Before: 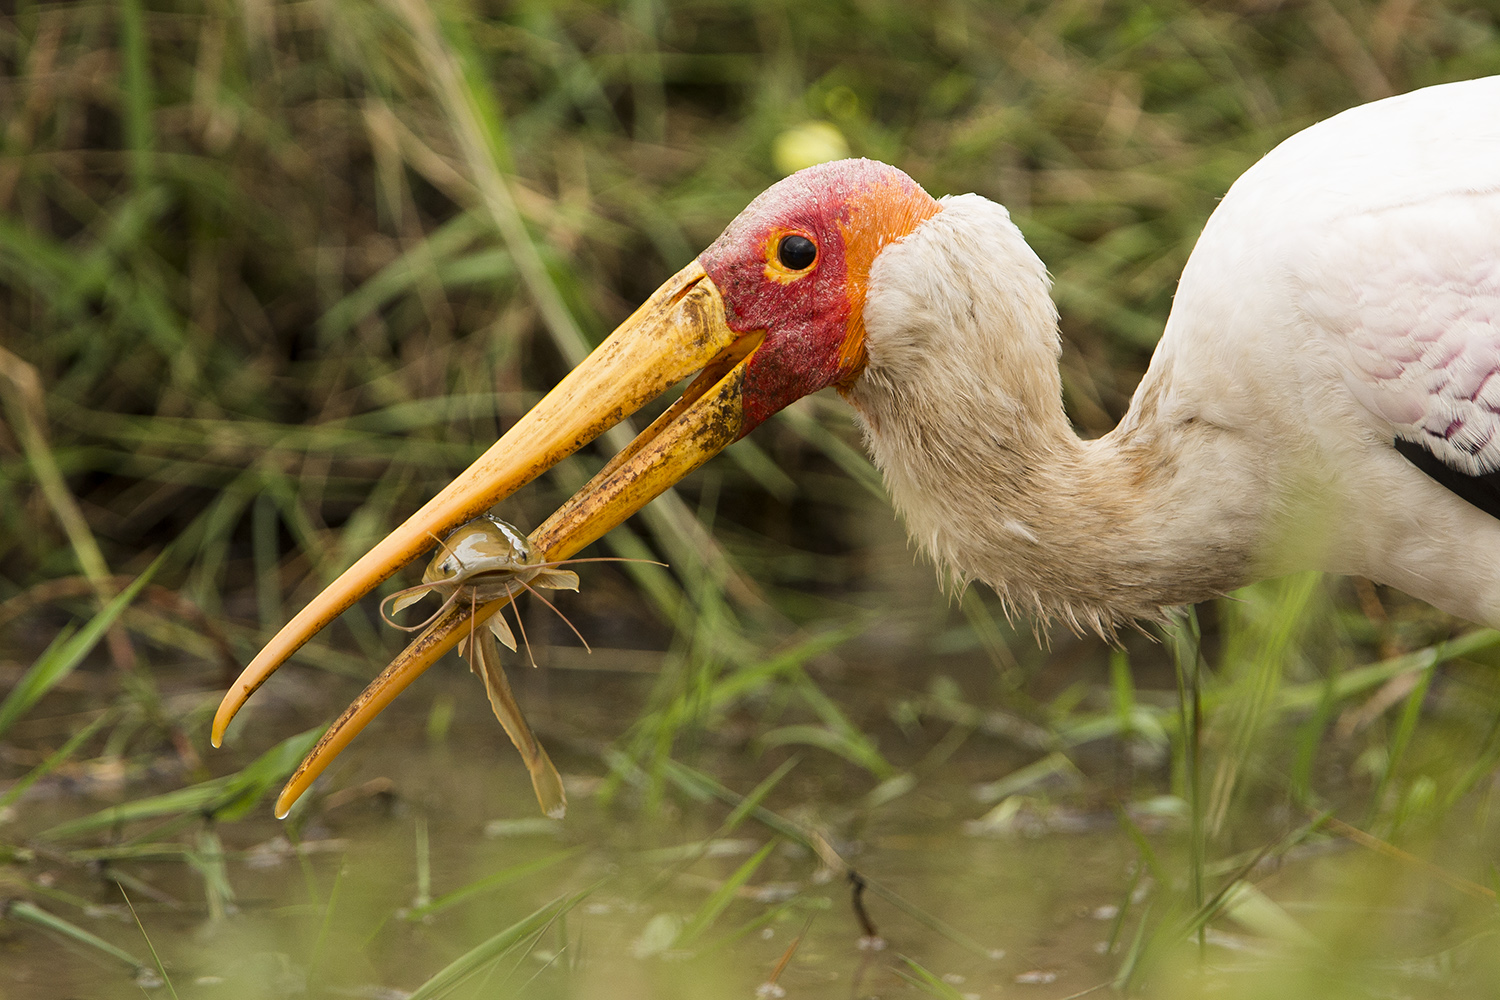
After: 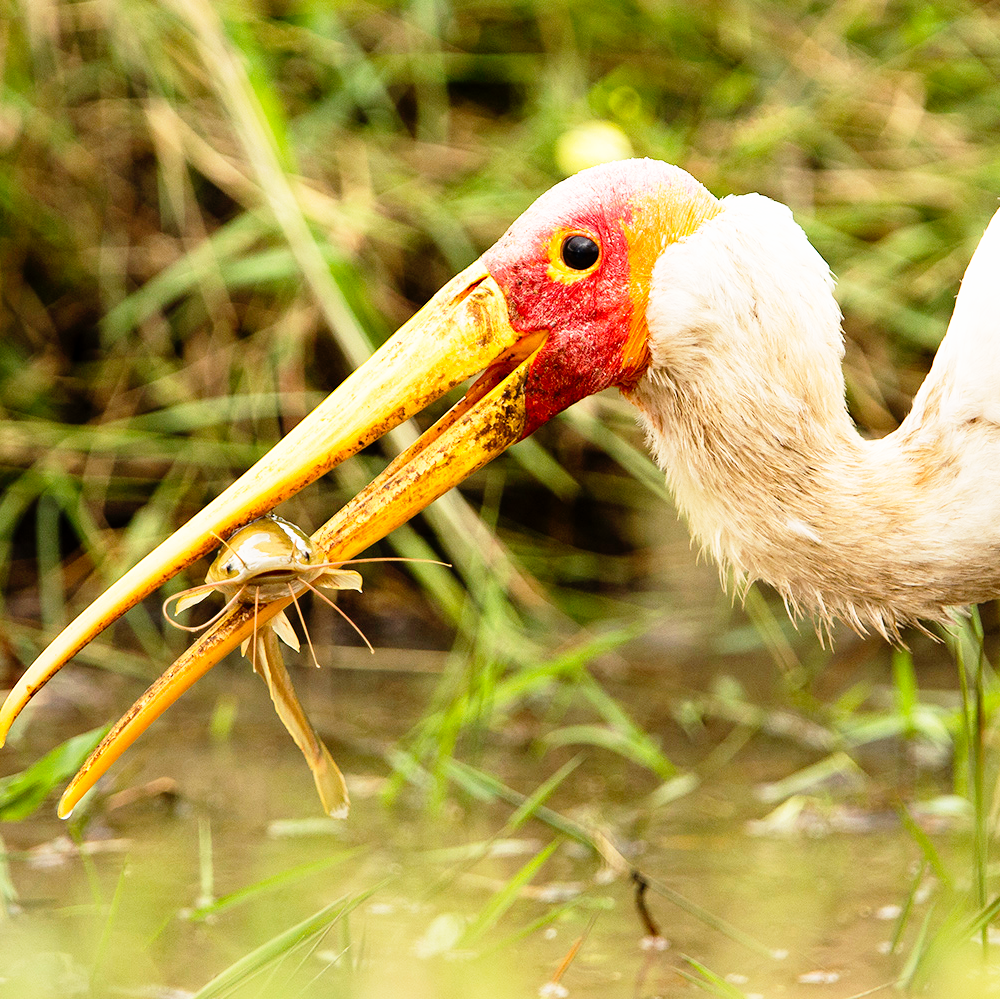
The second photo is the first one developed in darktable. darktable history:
crop and rotate: left 14.503%, right 18.805%
base curve: curves: ch0 [(0, 0) (0.012, 0.01) (0.073, 0.168) (0.31, 0.711) (0.645, 0.957) (1, 1)], preserve colors none
